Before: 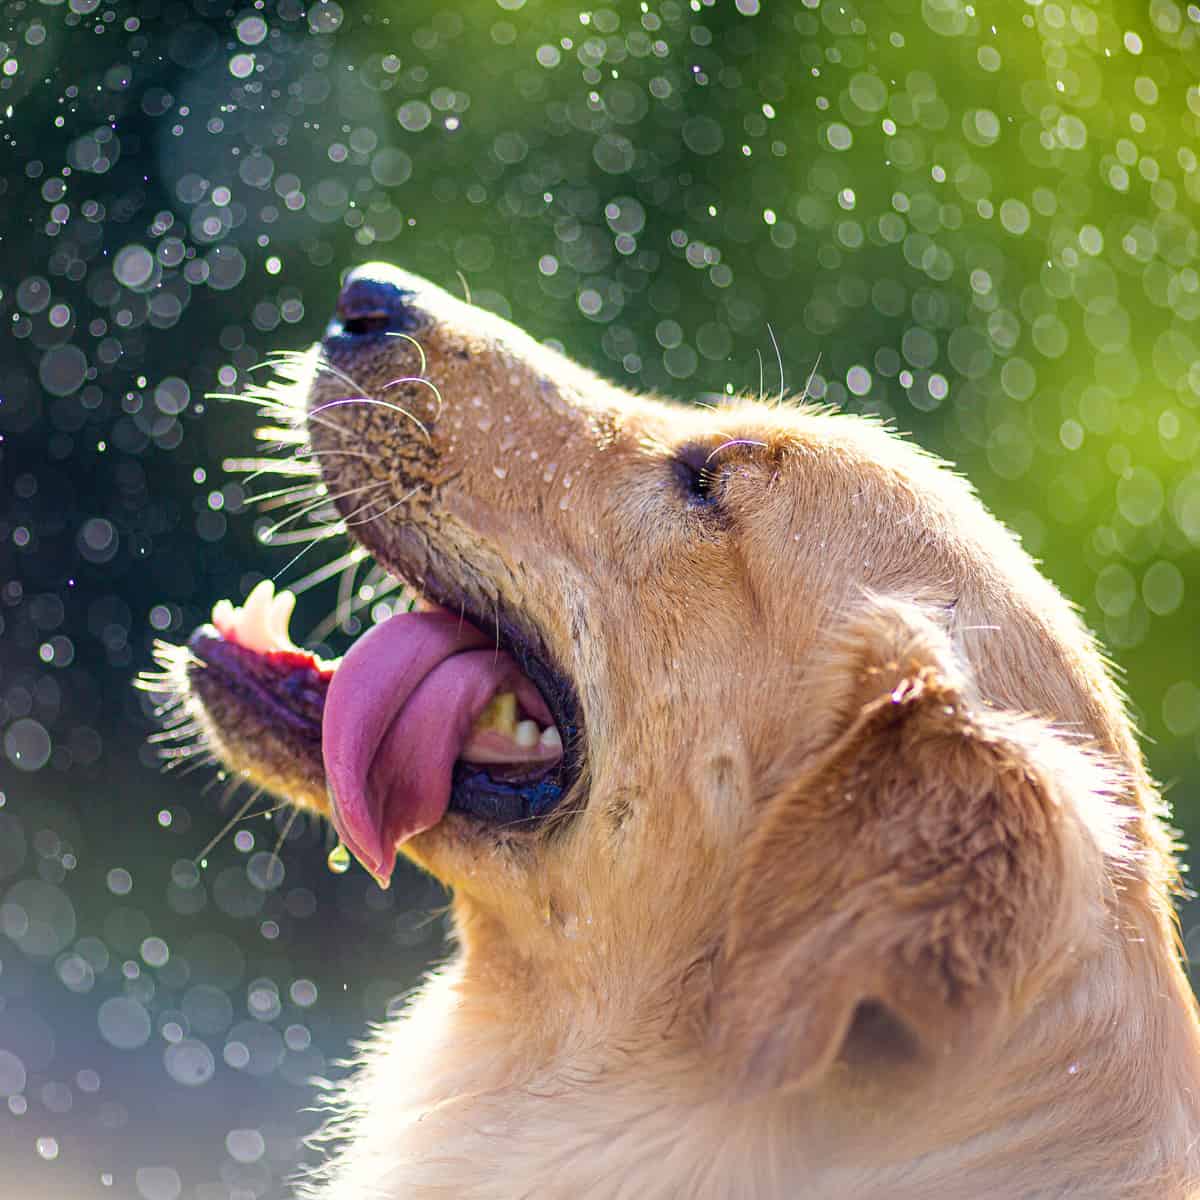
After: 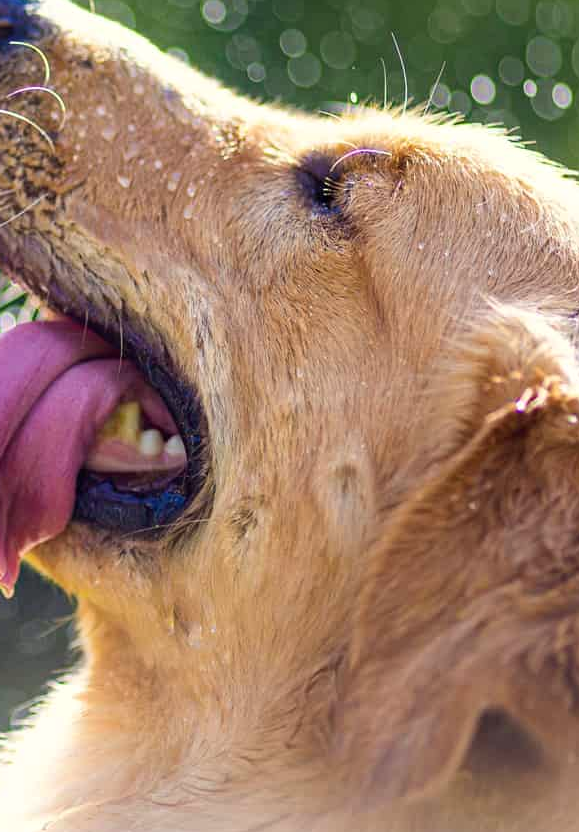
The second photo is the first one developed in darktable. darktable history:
crop: left 31.407%, top 24.279%, right 20.336%, bottom 6.323%
color correction: highlights b* 2.98
